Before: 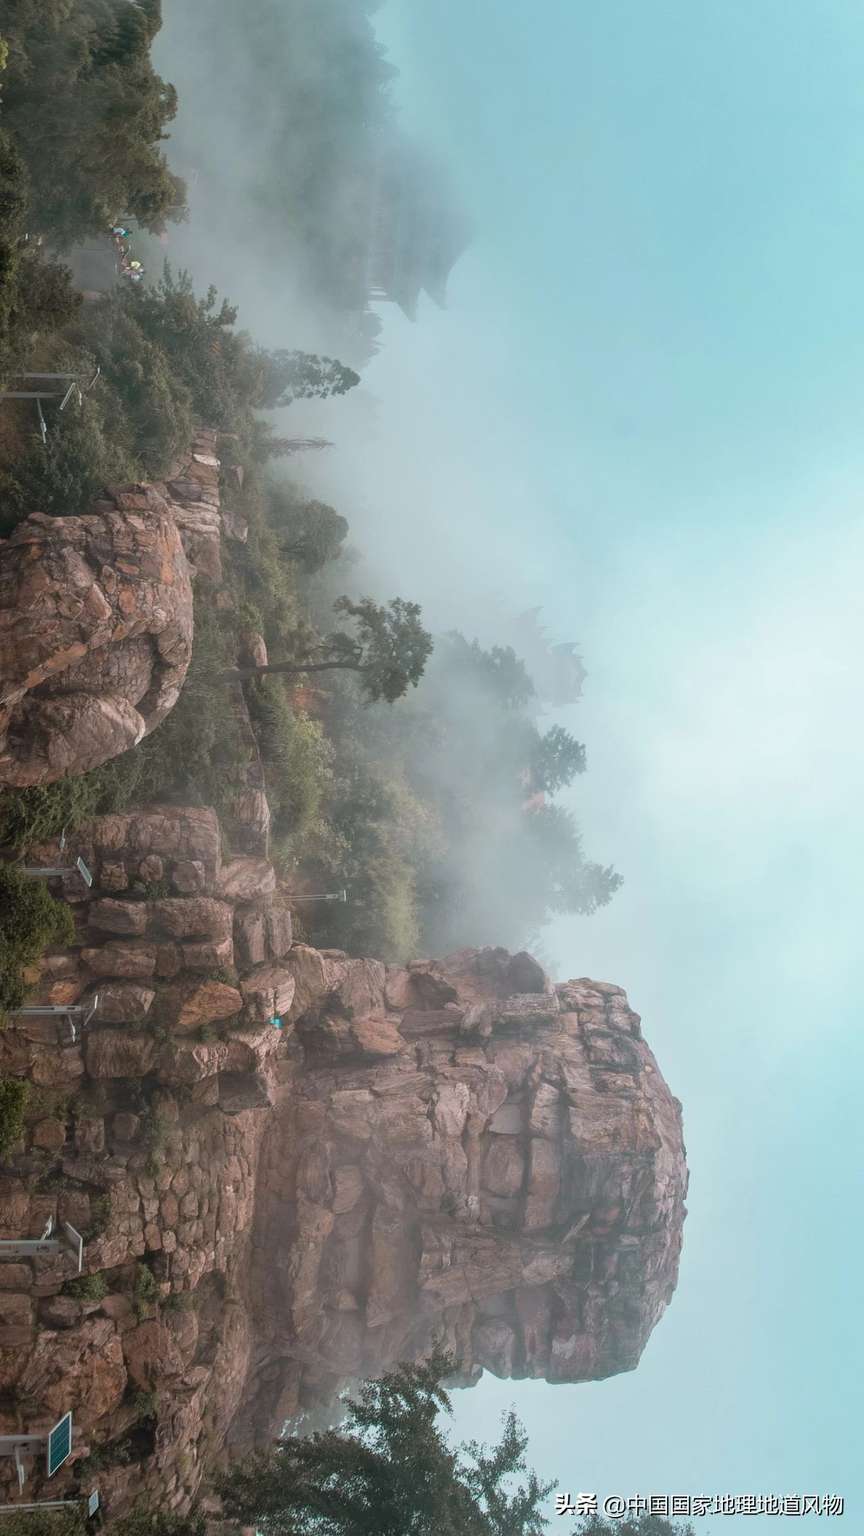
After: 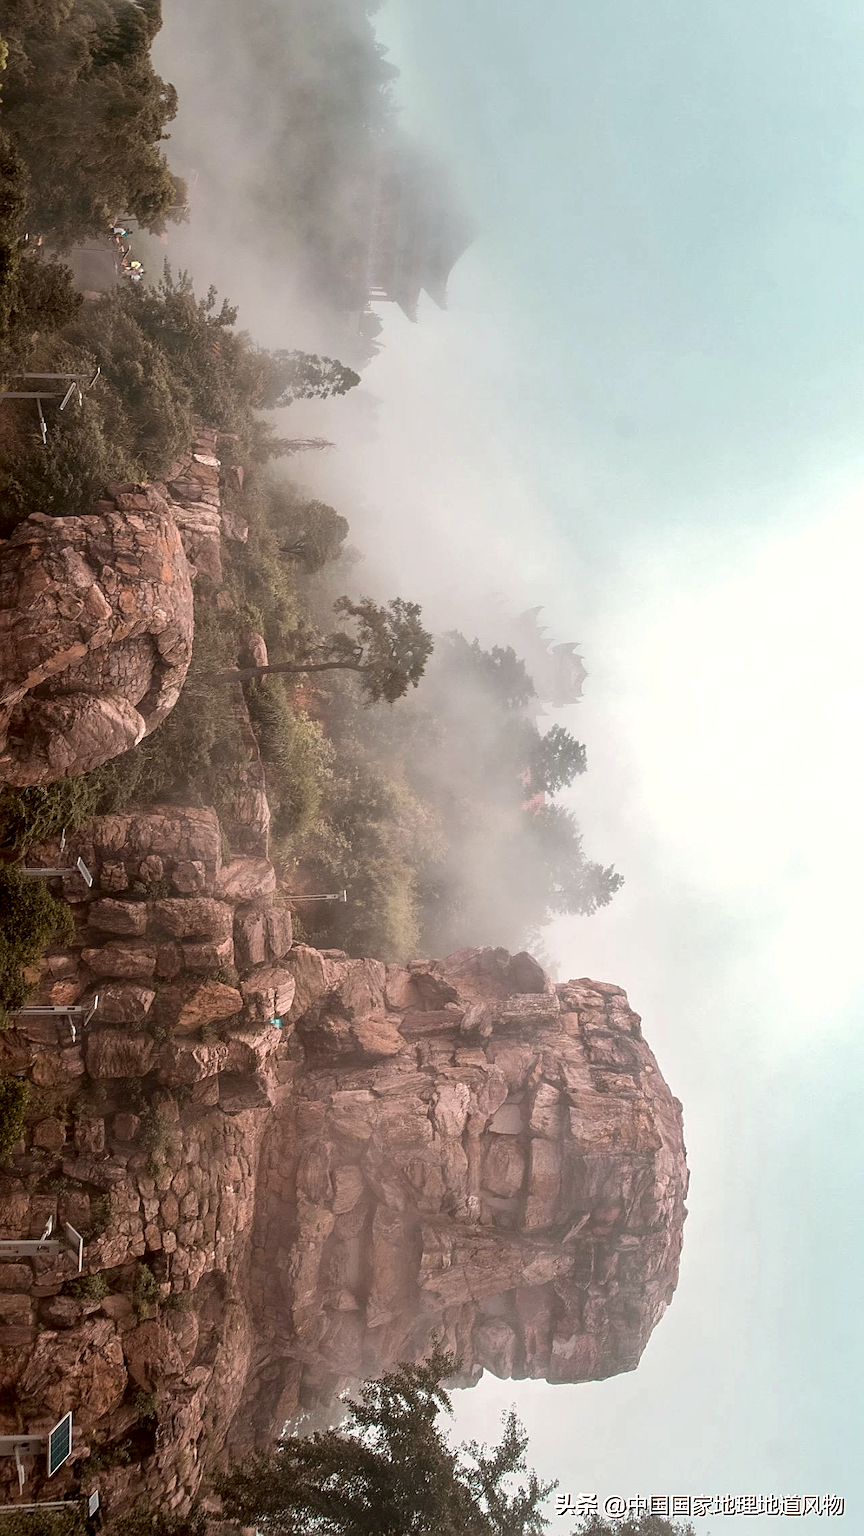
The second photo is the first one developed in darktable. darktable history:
shadows and highlights: shadows -20.5, white point adjustment -2.1, highlights -34.99
tone equalizer: -8 EV -0.402 EV, -7 EV -0.391 EV, -6 EV -0.354 EV, -5 EV -0.217 EV, -3 EV 0.202 EV, -2 EV 0.304 EV, -1 EV 0.382 EV, +0 EV 0.393 EV, edges refinement/feathering 500, mask exposure compensation -1.57 EV, preserve details no
color correction: highlights a* 10.22, highlights b* 9.76, shadows a* 8.89, shadows b* 8.63, saturation 0.815
exposure: black level correction 0.009, exposure 0.122 EV, compensate highlight preservation false
sharpen: on, module defaults
